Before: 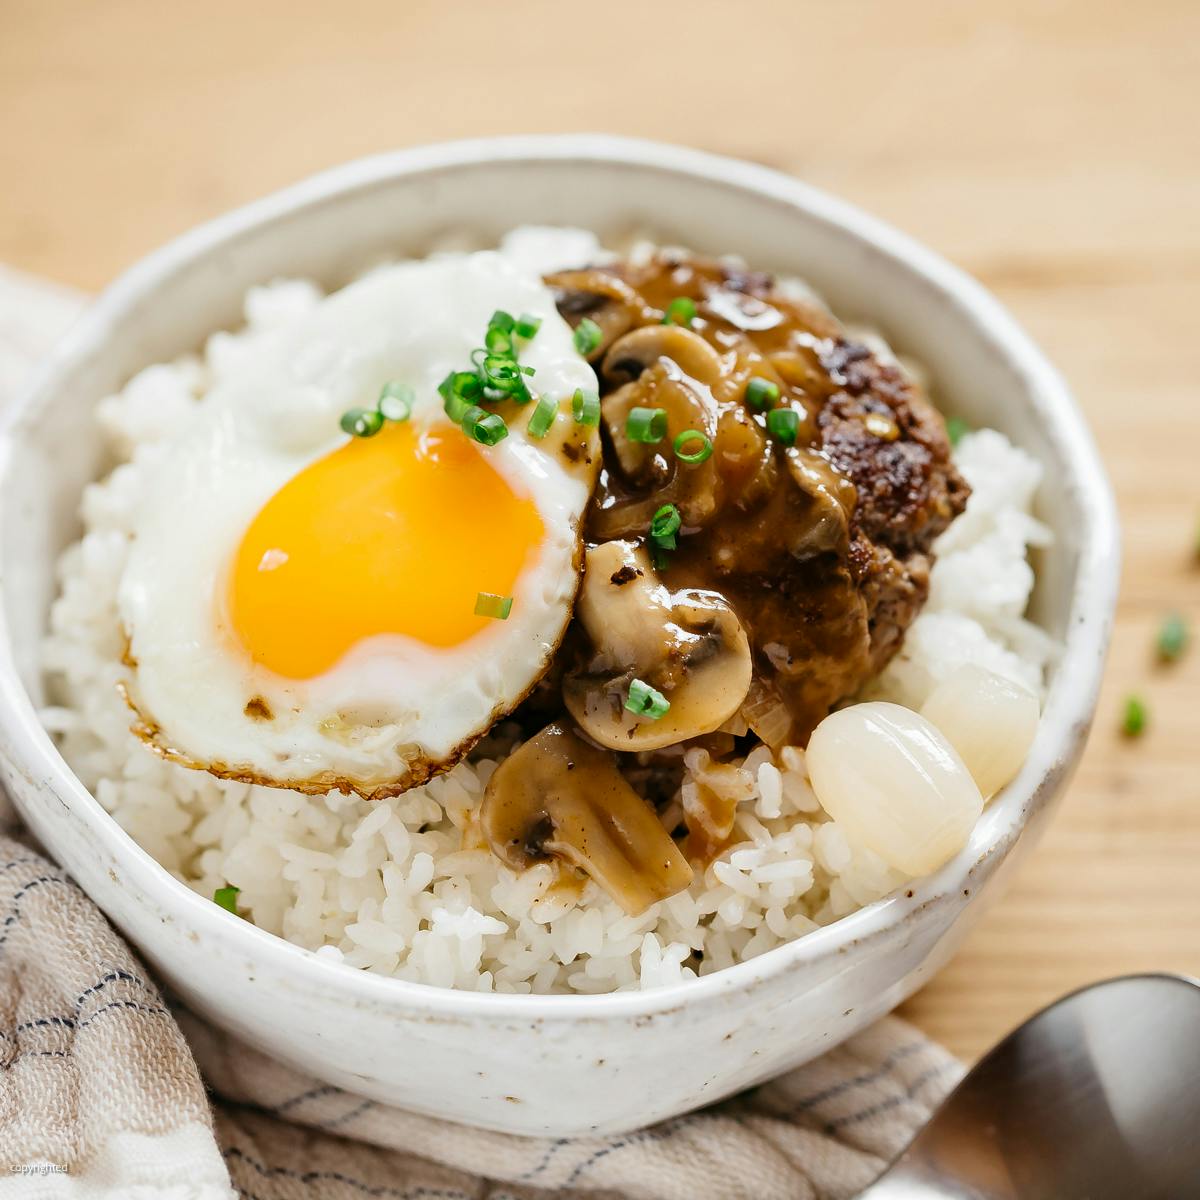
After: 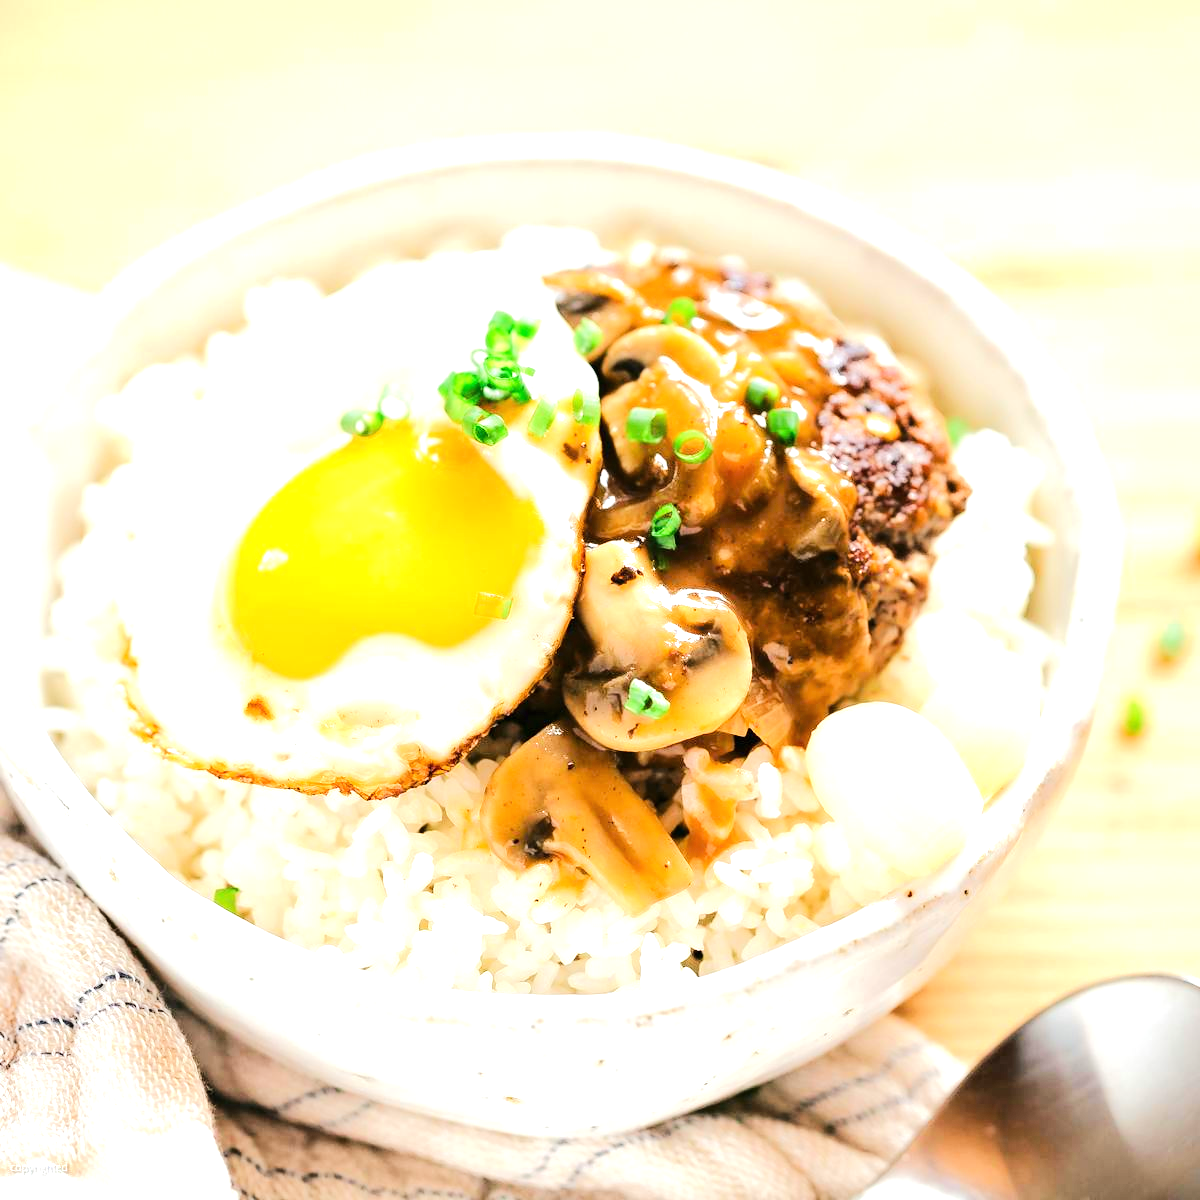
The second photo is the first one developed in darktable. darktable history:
exposure: black level correction 0, exposure 0.89 EV, compensate highlight preservation false
tone equalizer: -7 EV 0.157 EV, -6 EV 0.583 EV, -5 EV 1.14 EV, -4 EV 1.32 EV, -3 EV 1.16 EV, -2 EV 0.6 EV, -1 EV 0.16 EV, edges refinement/feathering 500, mask exposure compensation -1.57 EV, preserve details no
